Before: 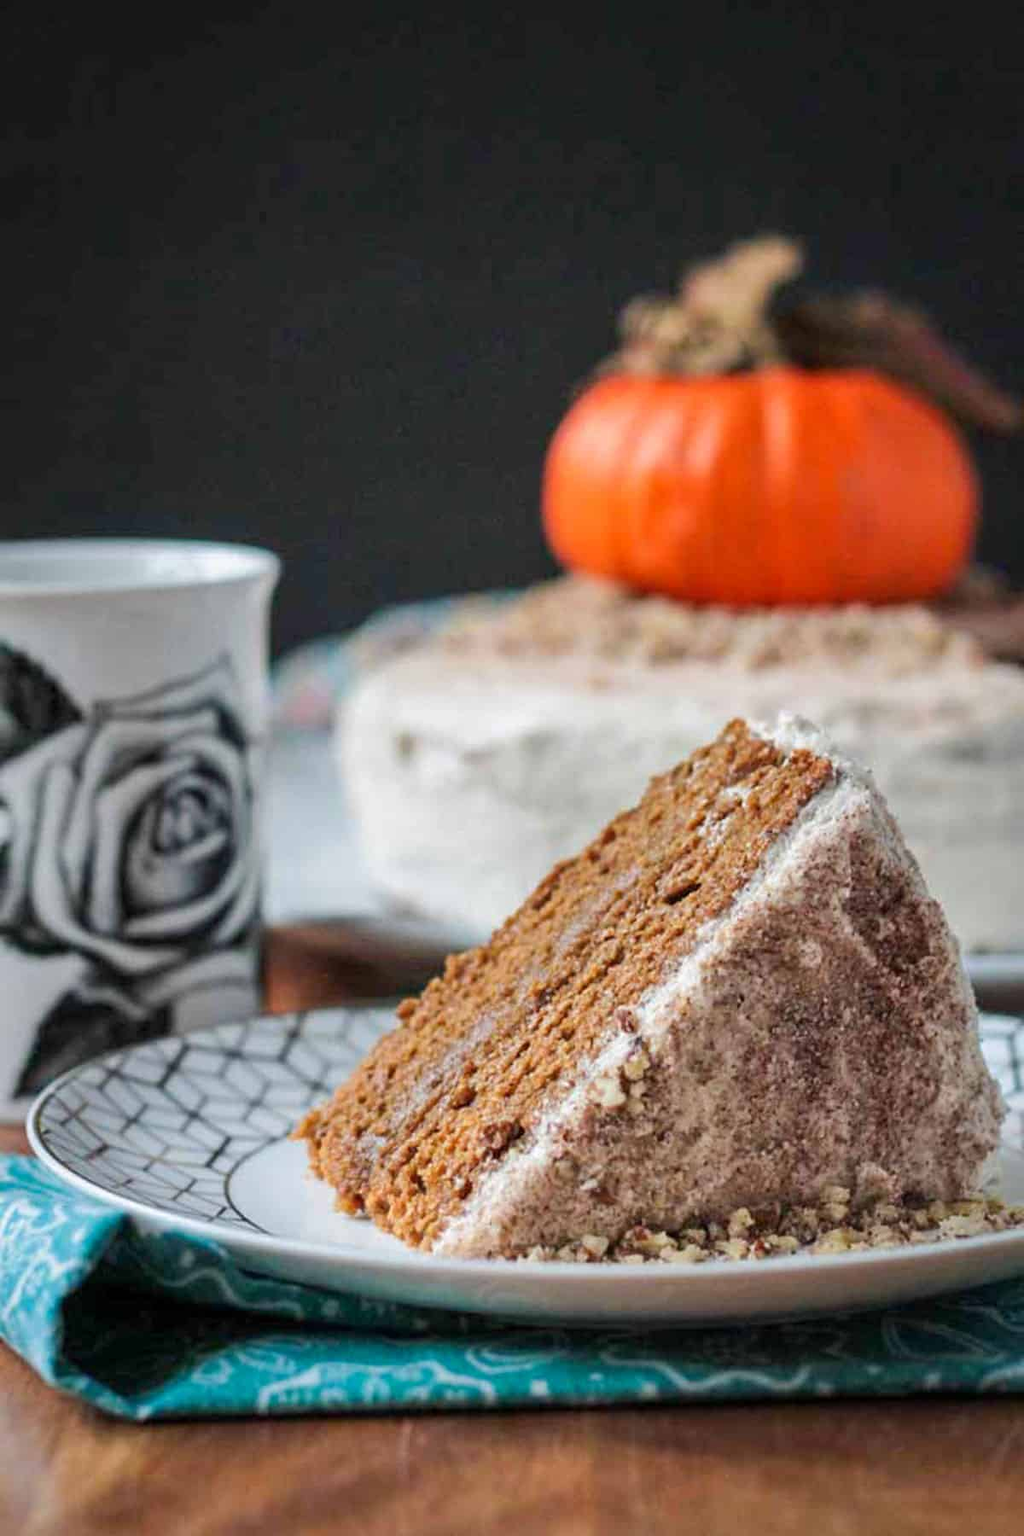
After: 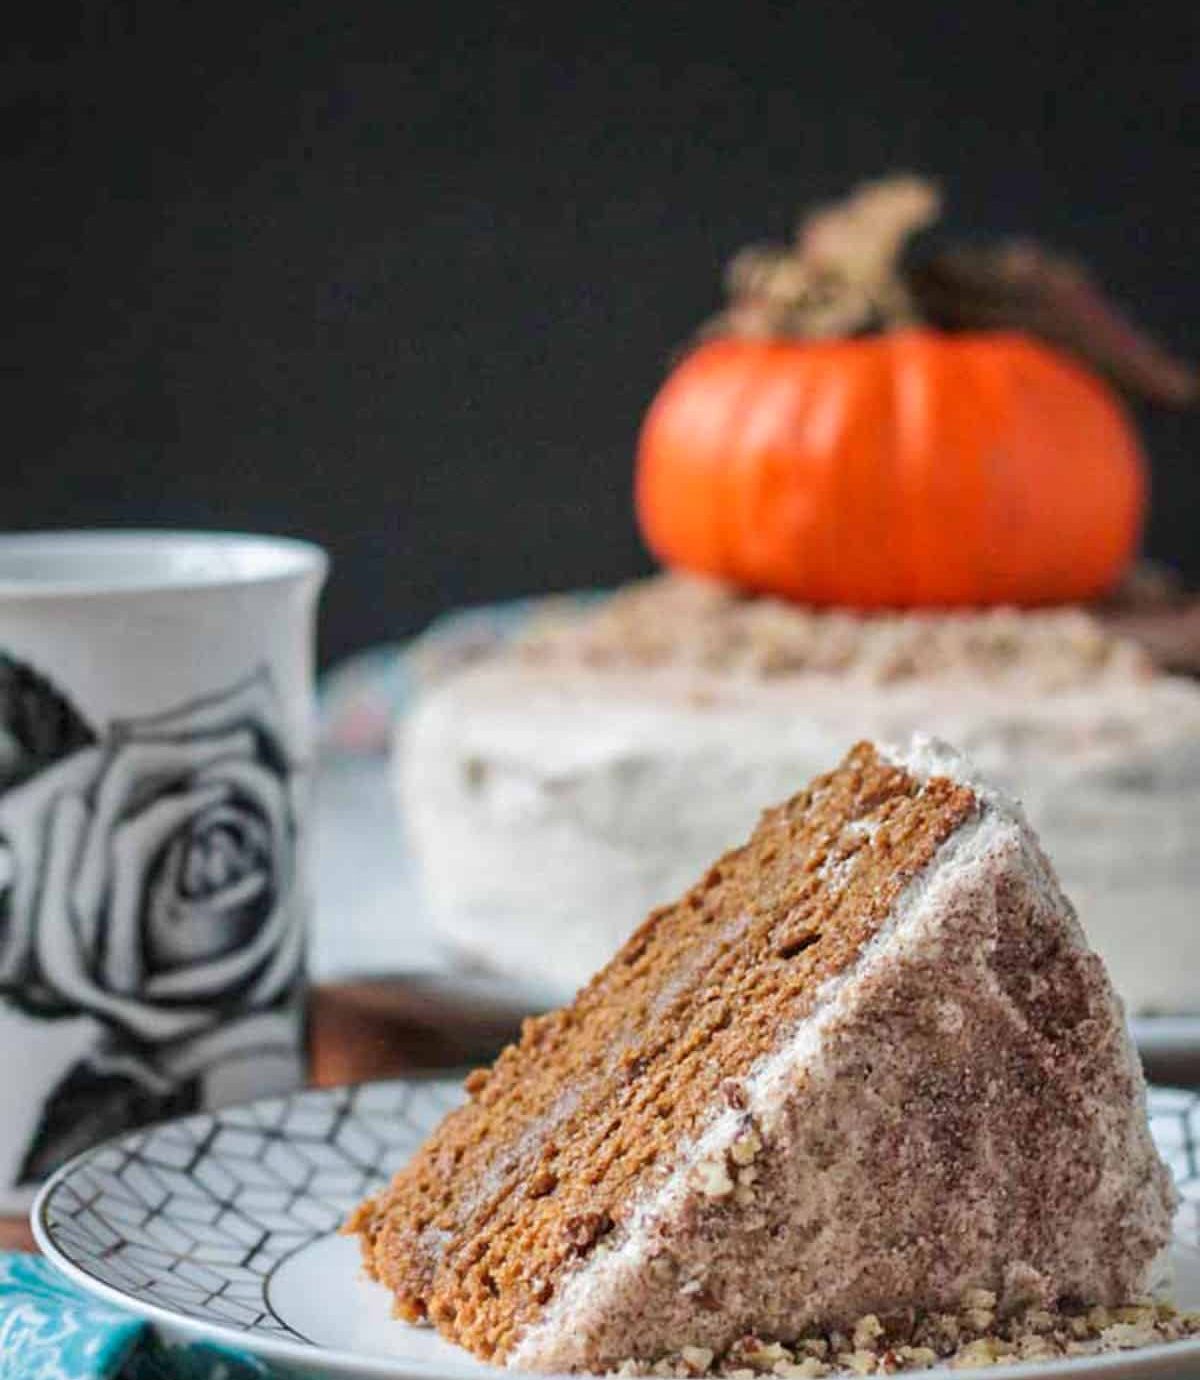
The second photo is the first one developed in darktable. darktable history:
crop: top 5.667%, bottom 17.637%
tone equalizer: on, module defaults
